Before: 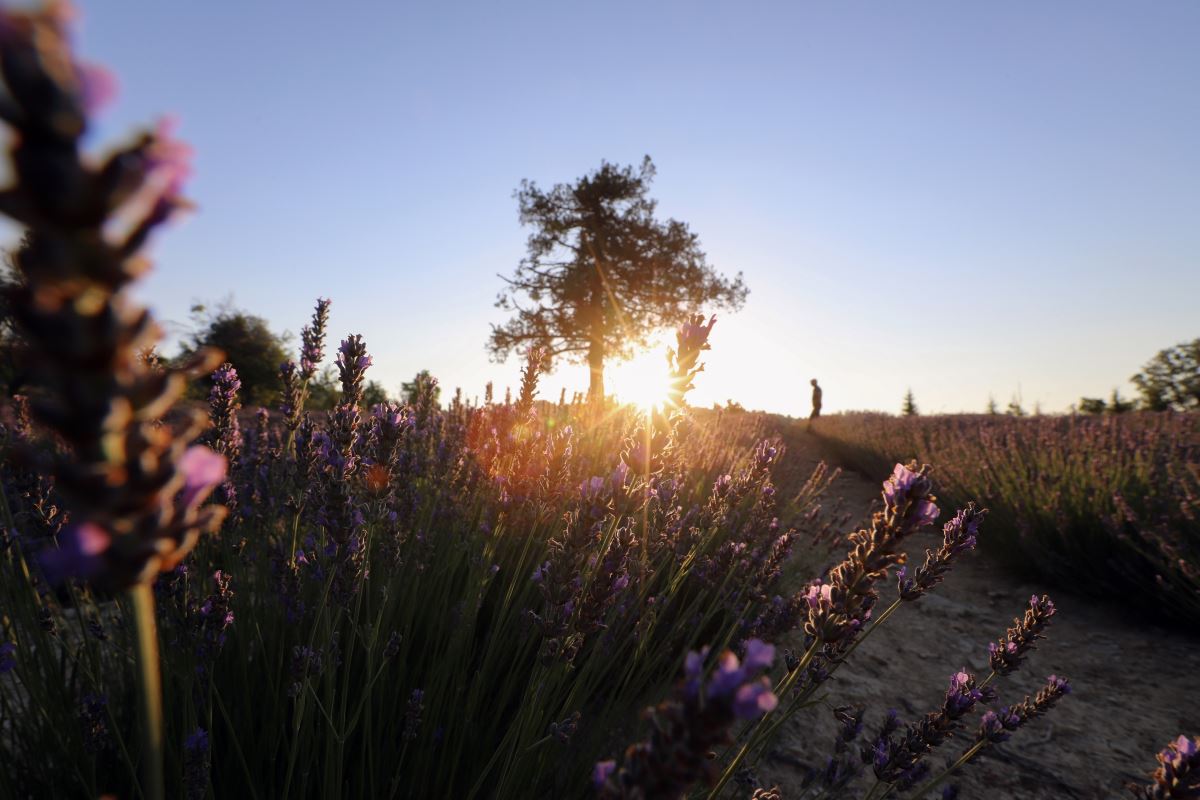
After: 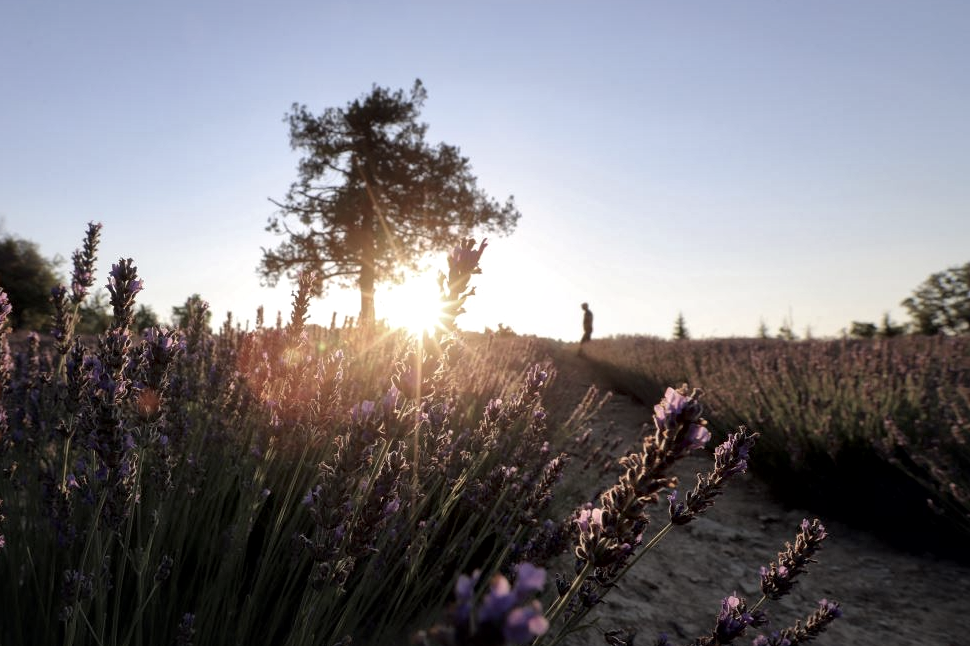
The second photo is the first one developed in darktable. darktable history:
crop: left 19.159%, top 9.58%, bottom 9.58%
local contrast: mode bilateral grid, contrast 25, coarseness 60, detail 151%, midtone range 0.2
color balance: input saturation 100.43%, contrast fulcrum 14.22%, output saturation 70.41%
